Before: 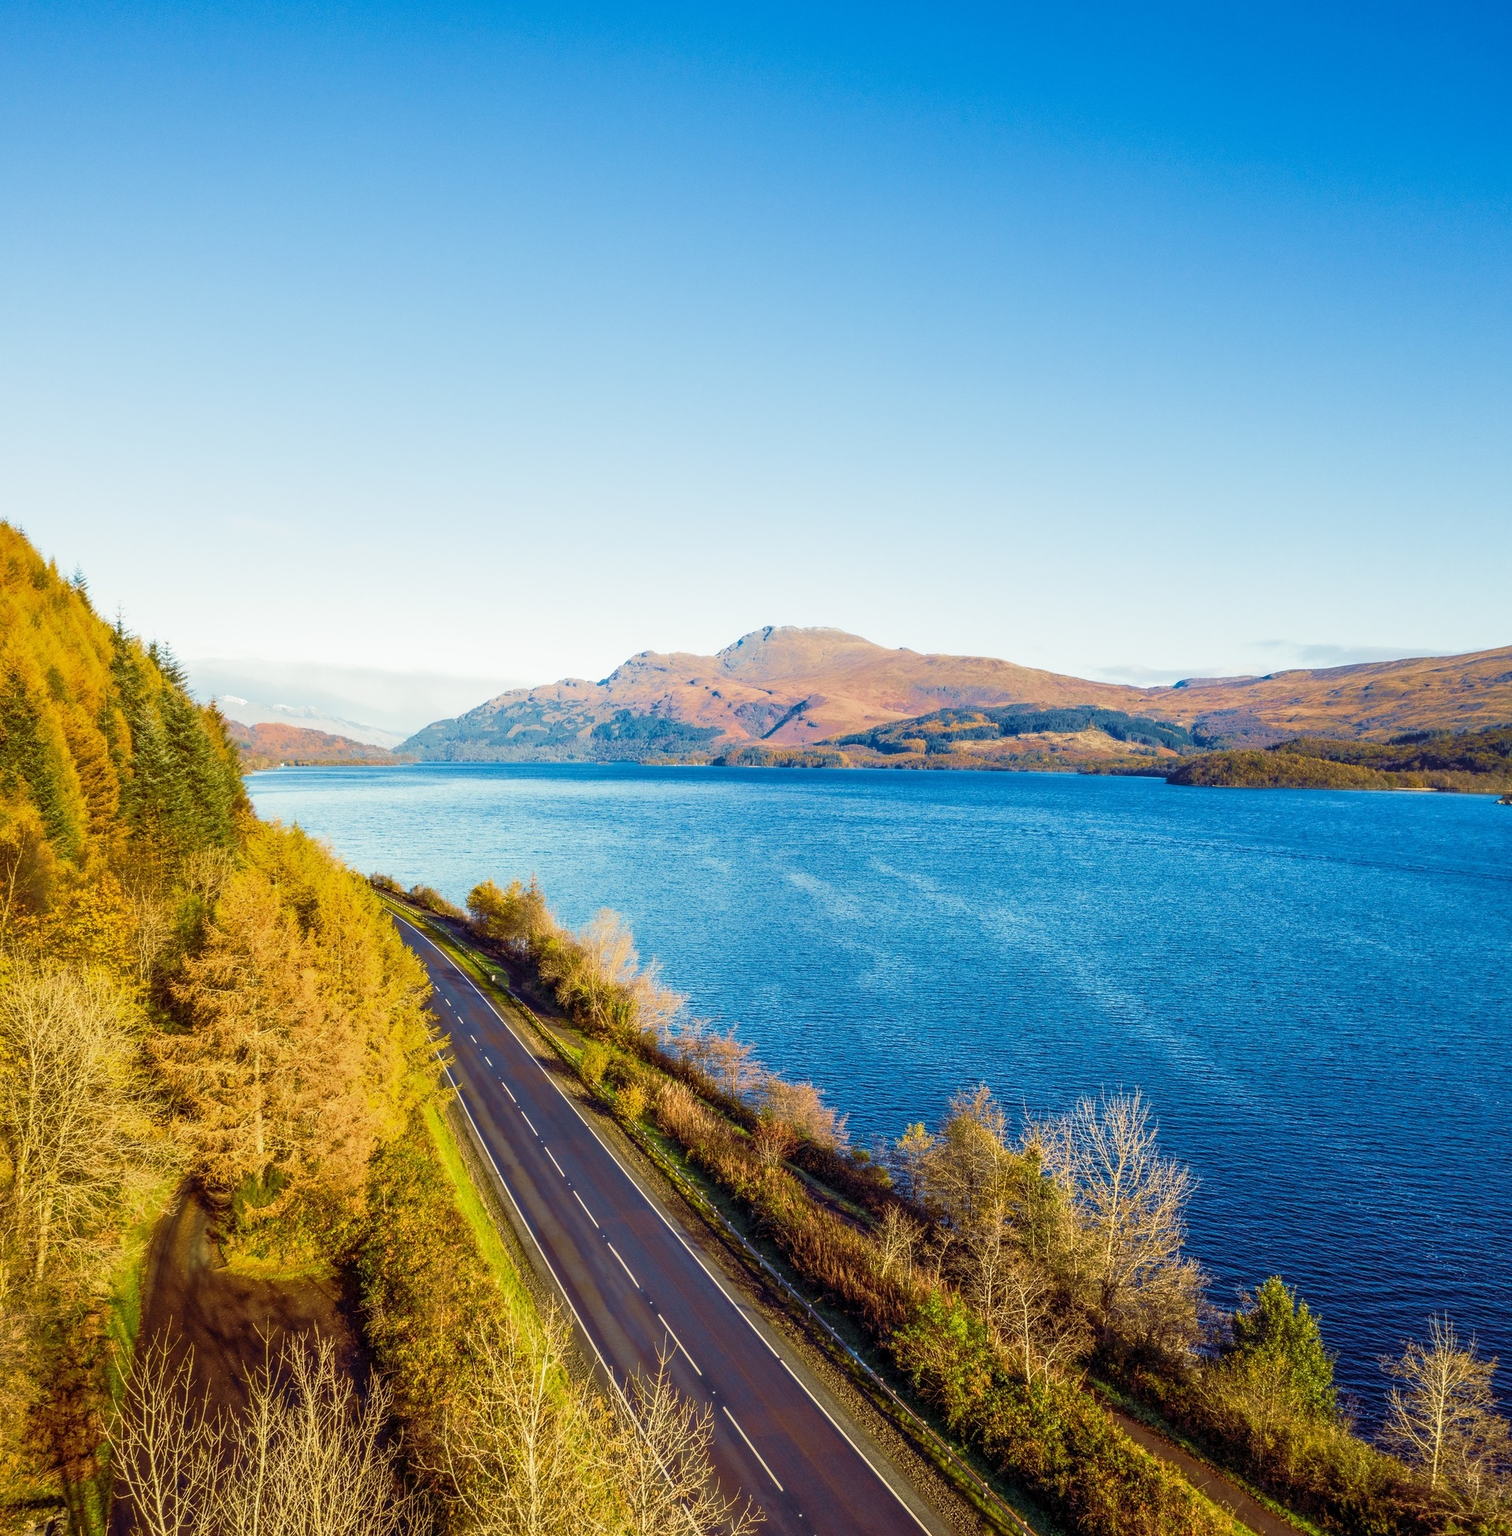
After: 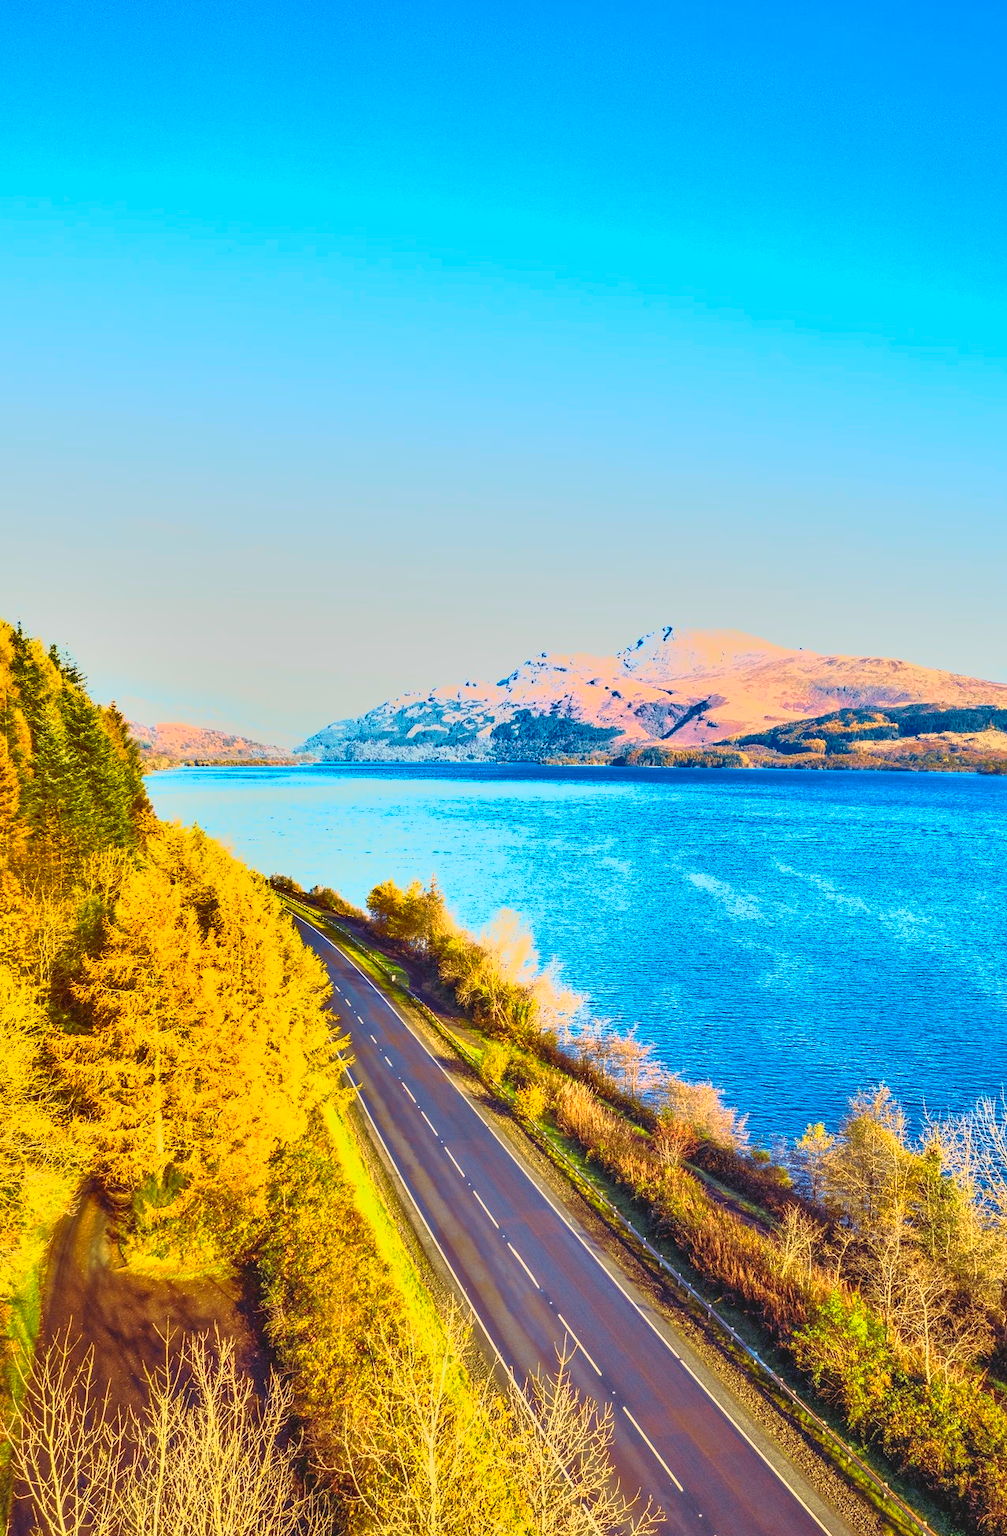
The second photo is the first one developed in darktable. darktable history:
shadows and highlights: radius 100.41, shadows 50.55, highlights -64.36, highlights color adjustment 49.82%, soften with gaussian
crop and rotate: left 6.617%, right 26.717%
exposure: black level correction 0, exposure 1.2 EV, compensate exposure bias true, compensate highlight preservation false
lowpass: radius 0.1, contrast 0.85, saturation 1.1, unbound 0
